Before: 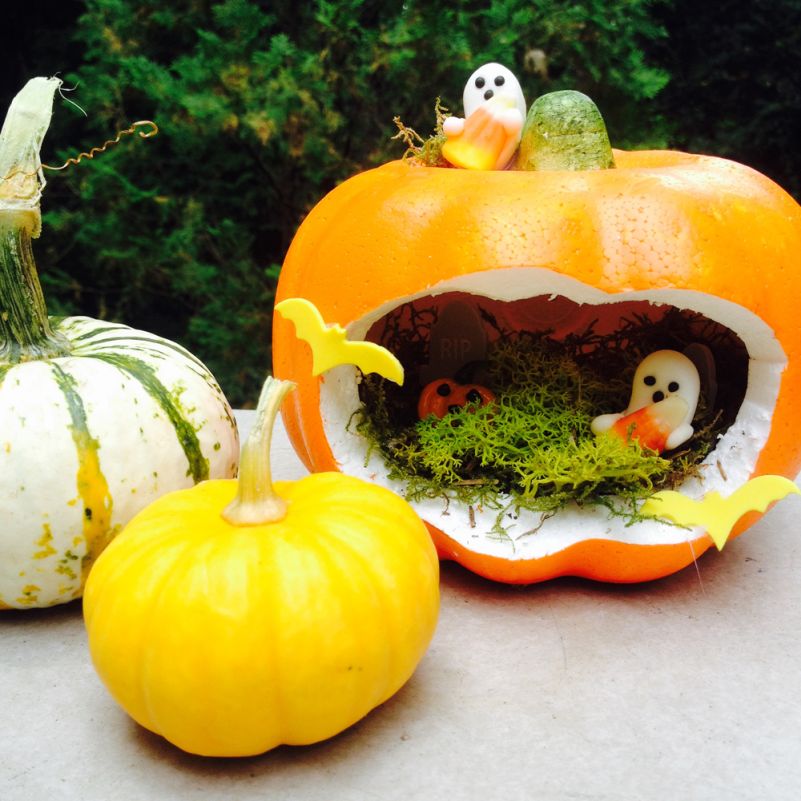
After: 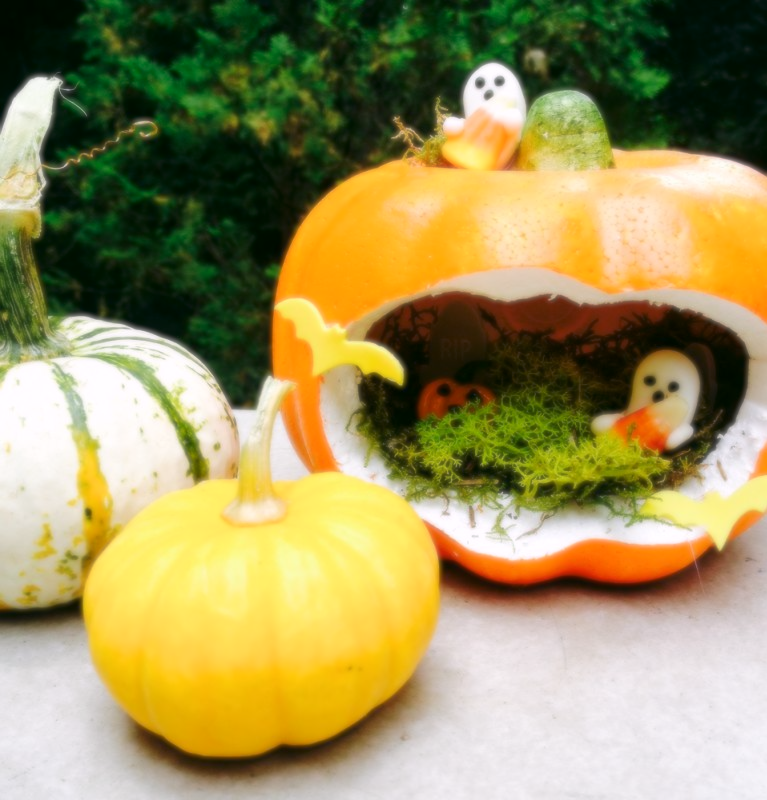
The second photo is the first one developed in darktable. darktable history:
color correction: highlights a* 4.02, highlights b* 4.98, shadows a* -7.55, shadows b* 4.98
color calibration: illuminant as shot in camera, x 0.358, y 0.373, temperature 4628.91 K
soften: size 8.67%, mix 49%
crop: right 4.126%, bottom 0.031%
